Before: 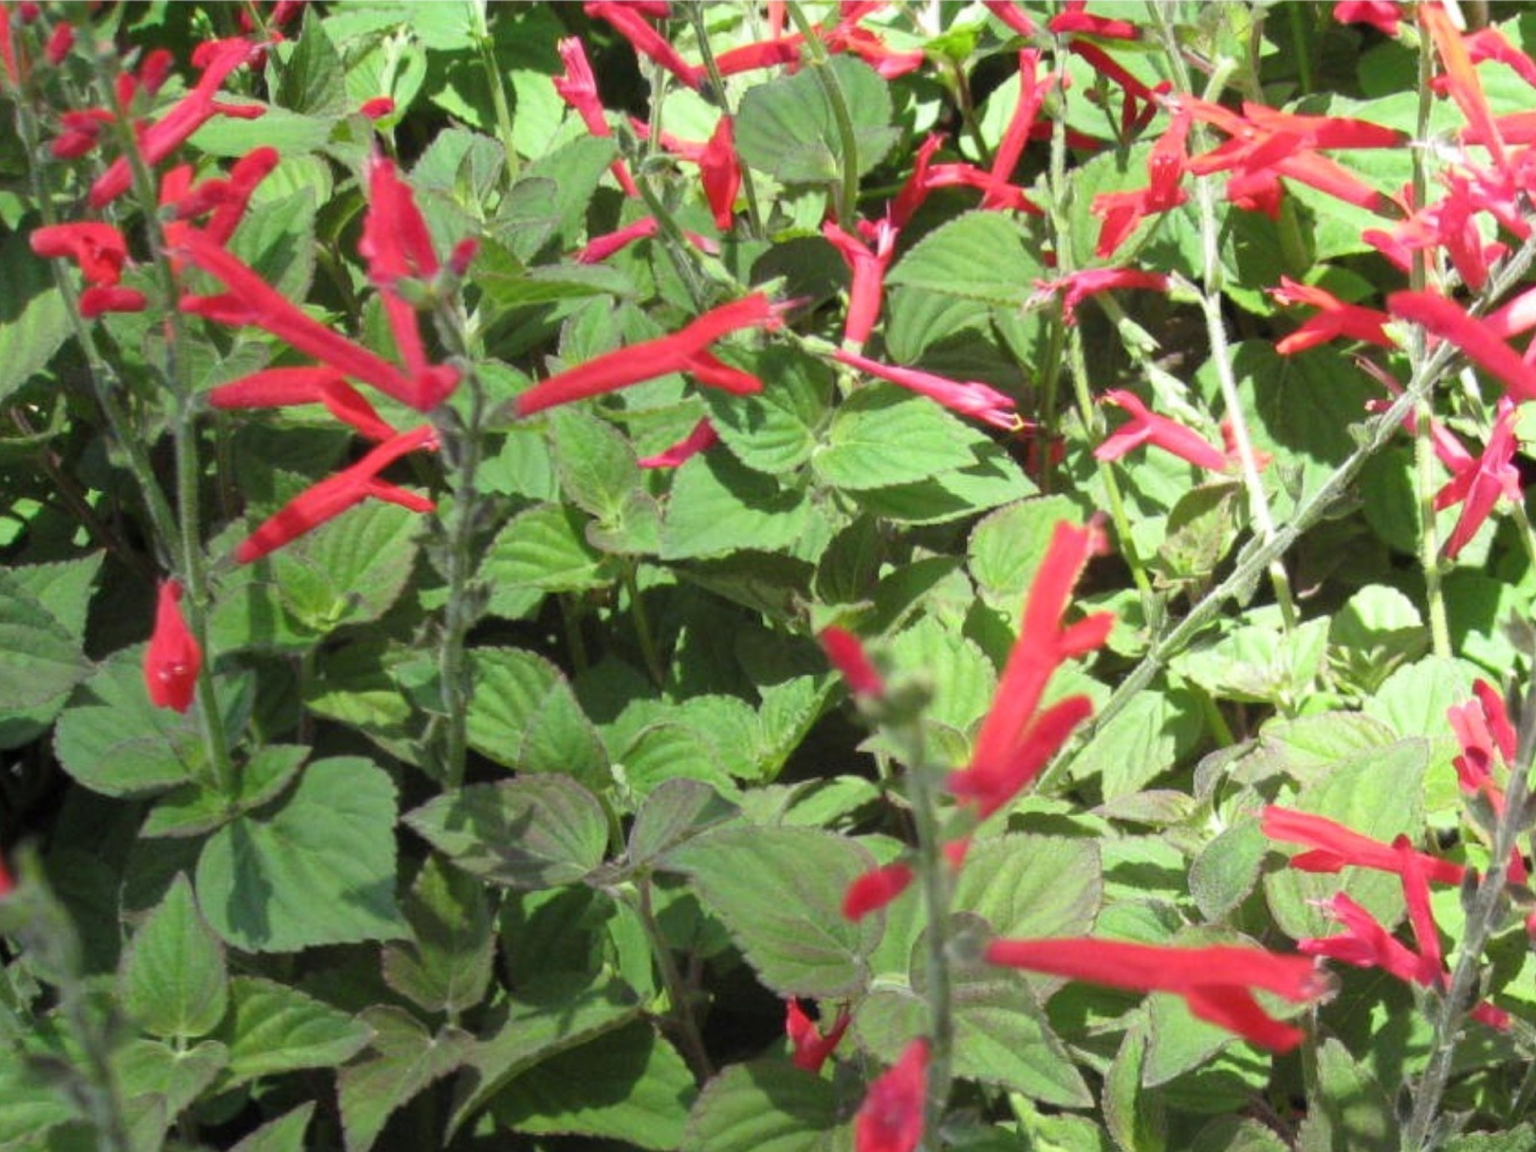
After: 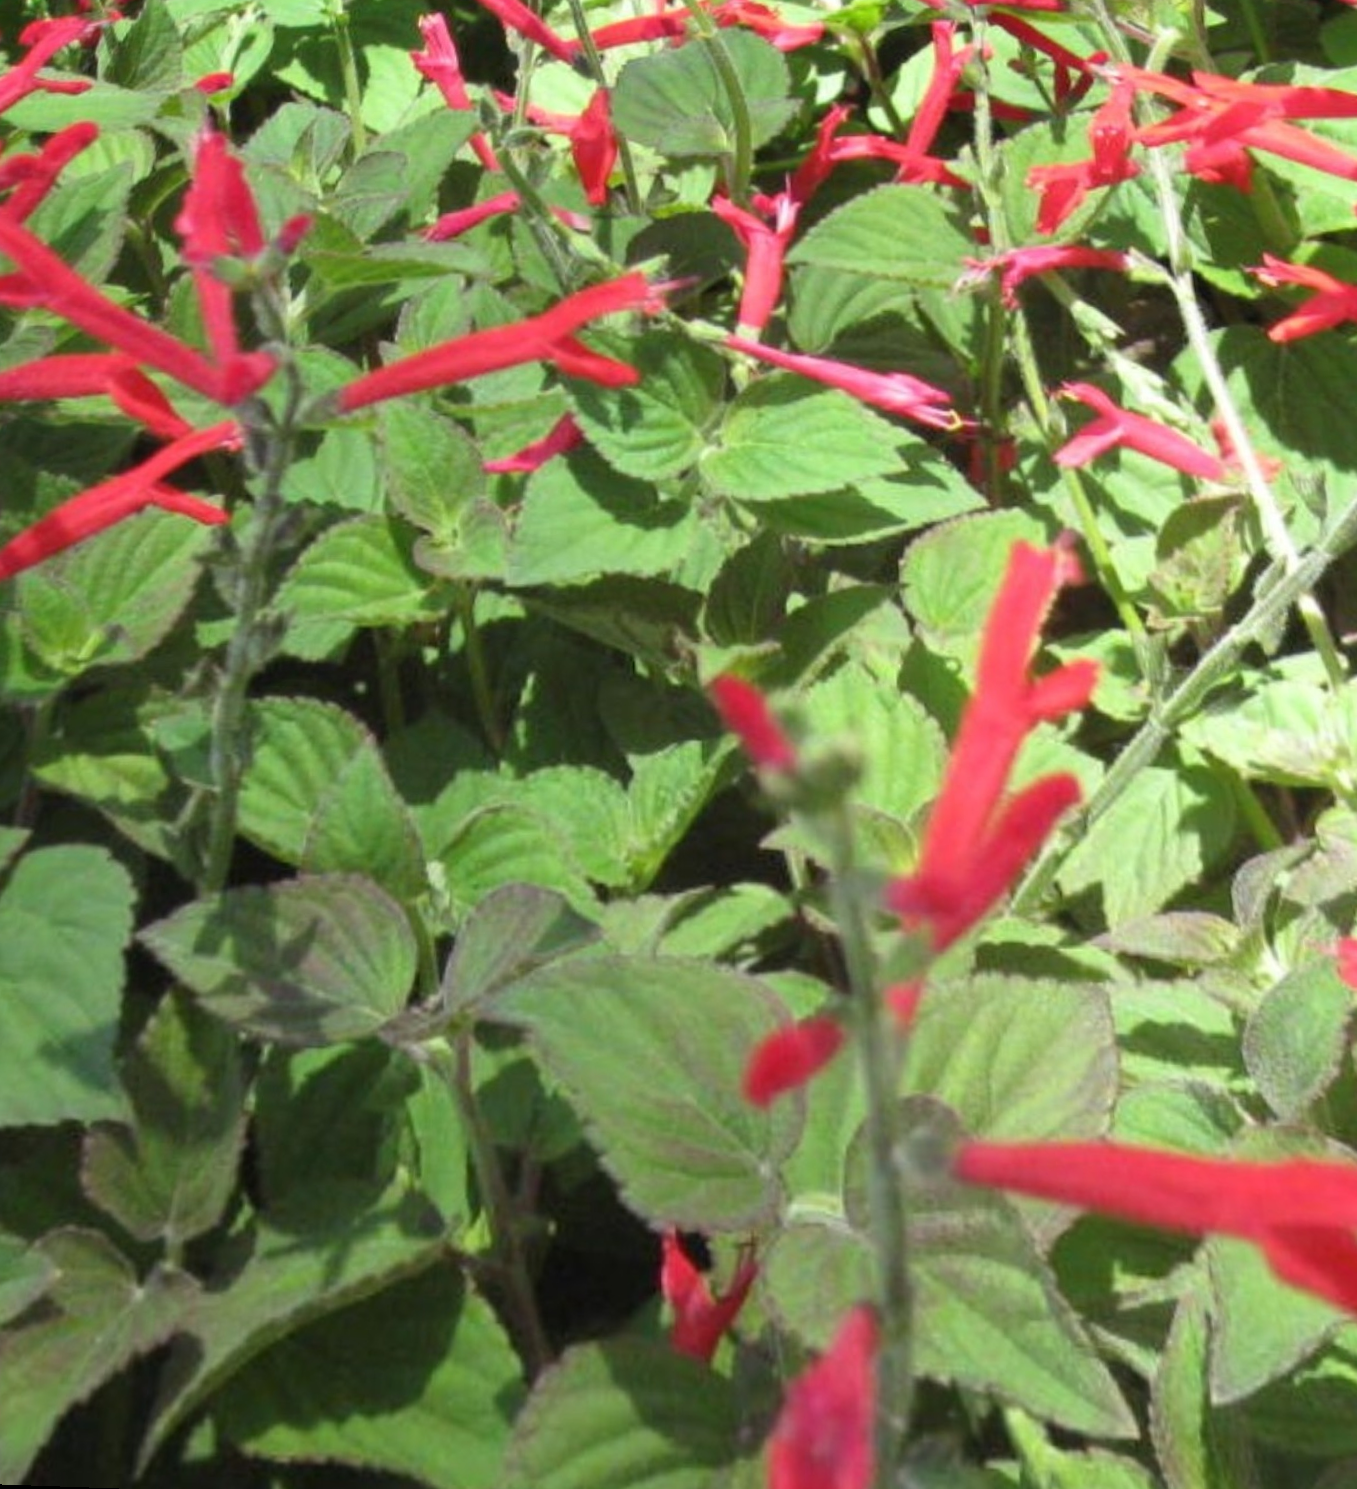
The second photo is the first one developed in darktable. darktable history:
crop and rotate: left 9.597%, right 10.195%
rotate and perspective: rotation 0.72°, lens shift (vertical) -0.352, lens shift (horizontal) -0.051, crop left 0.152, crop right 0.859, crop top 0.019, crop bottom 0.964
